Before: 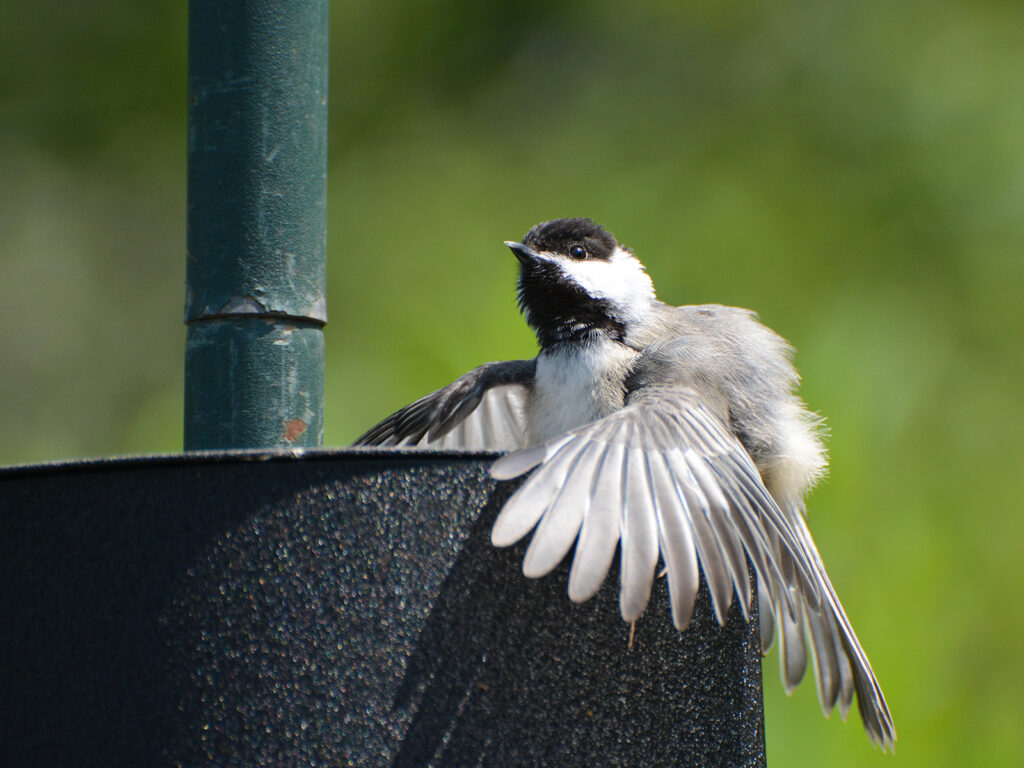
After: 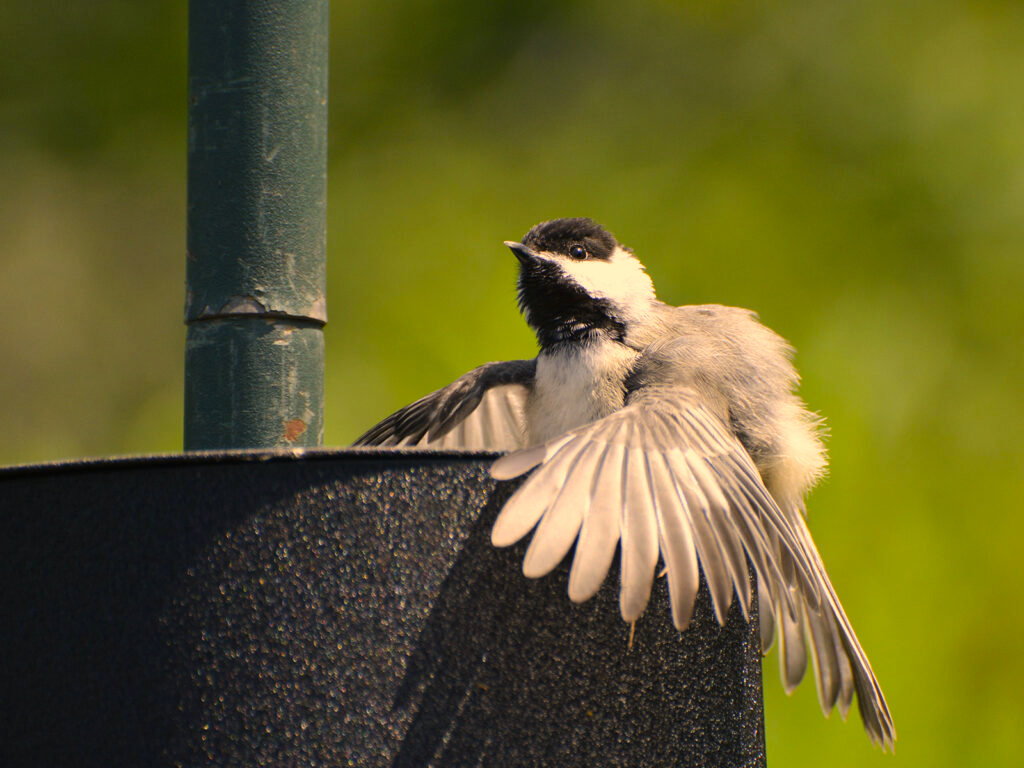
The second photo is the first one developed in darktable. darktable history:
color correction: highlights a* 14.77, highlights b* 31.9
